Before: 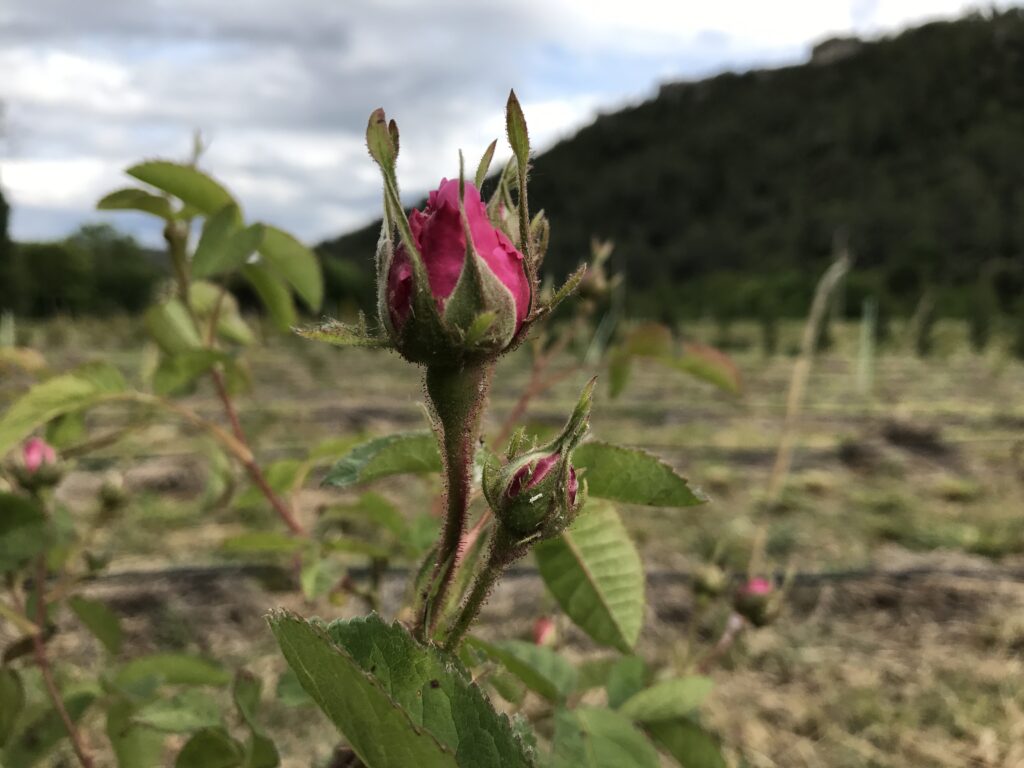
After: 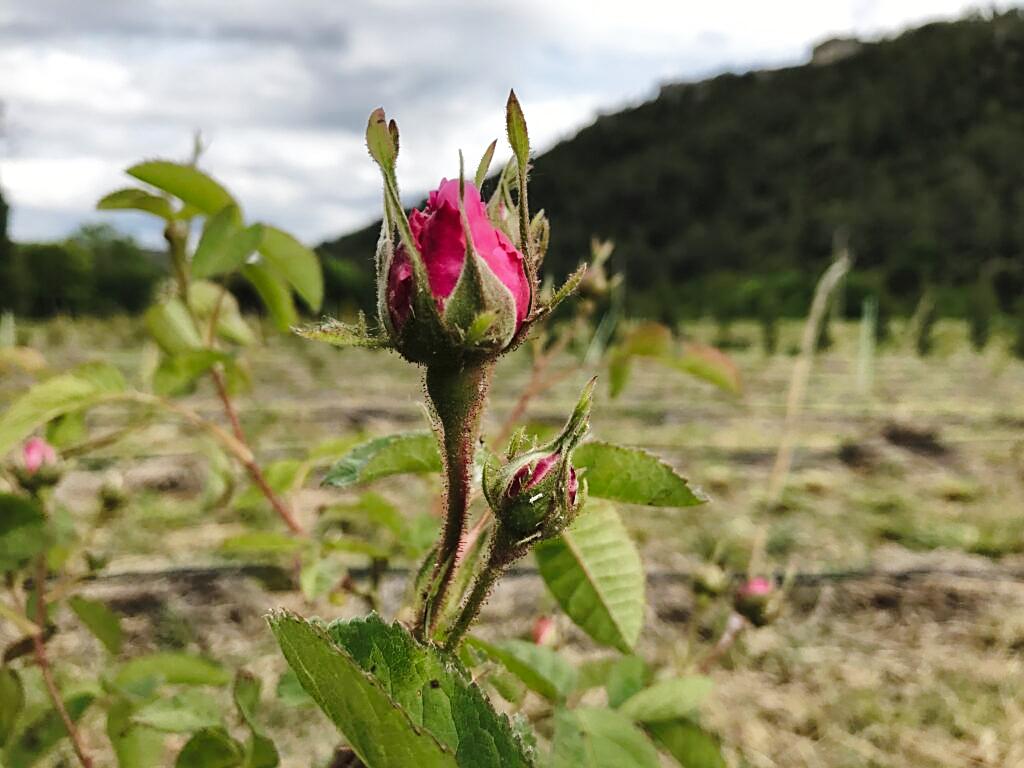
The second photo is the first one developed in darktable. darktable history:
shadows and highlights: shadows 40.02, highlights -59.75
base curve: curves: ch0 [(0, 0) (0.028, 0.03) (0.121, 0.232) (0.46, 0.748) (0.859, 0.968) (1, 1)], preserve colors none
sharpen: on, module defaults
tone curve: curves: ch0 [(0, 0) (0.003, 0.012) (0.011, 0.015) (0.025, 0.027) (0.044, 0.045) (0.069, 0.064) (0.1, 0.093) (0.136, 0.133) (0.177, 0.177) (0.224, 0.221) (0.277, 0.272) (0.335, 0.342) (0.399, 0.398) (0.468, 0.462) (0.543, 0.547) (0.623, 0.624) (0.709, 0.711) (0.801, 0.792) (0.898, 0.889) (1, 1)], preserve colors none
